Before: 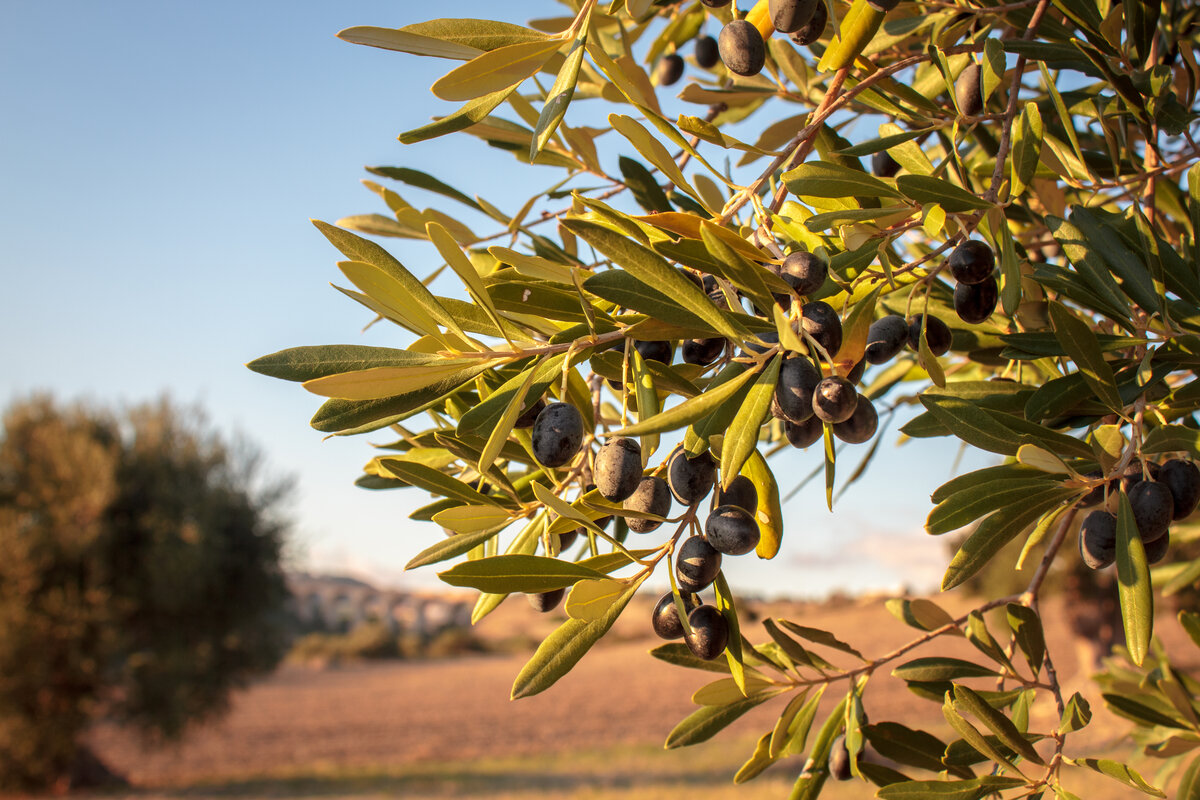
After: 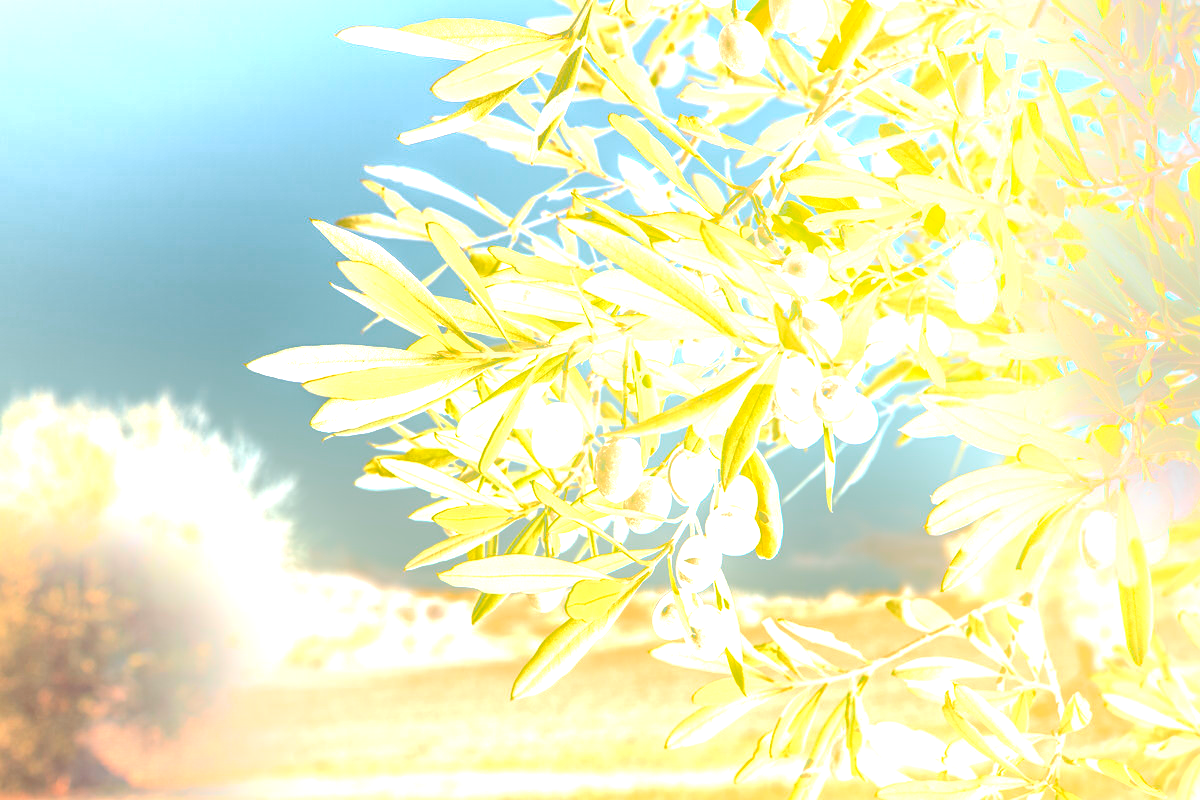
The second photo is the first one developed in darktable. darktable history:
local contrast: highlights 65%, shadows 54%, detail 169%, midtone range 0.514
color correction: highlights a* -6.69, highlights b* 0.49
exposure: exposure 1.223 EV, compensate highlight preservation false
bloom: size 25%, threshold 5%, strength 90%
